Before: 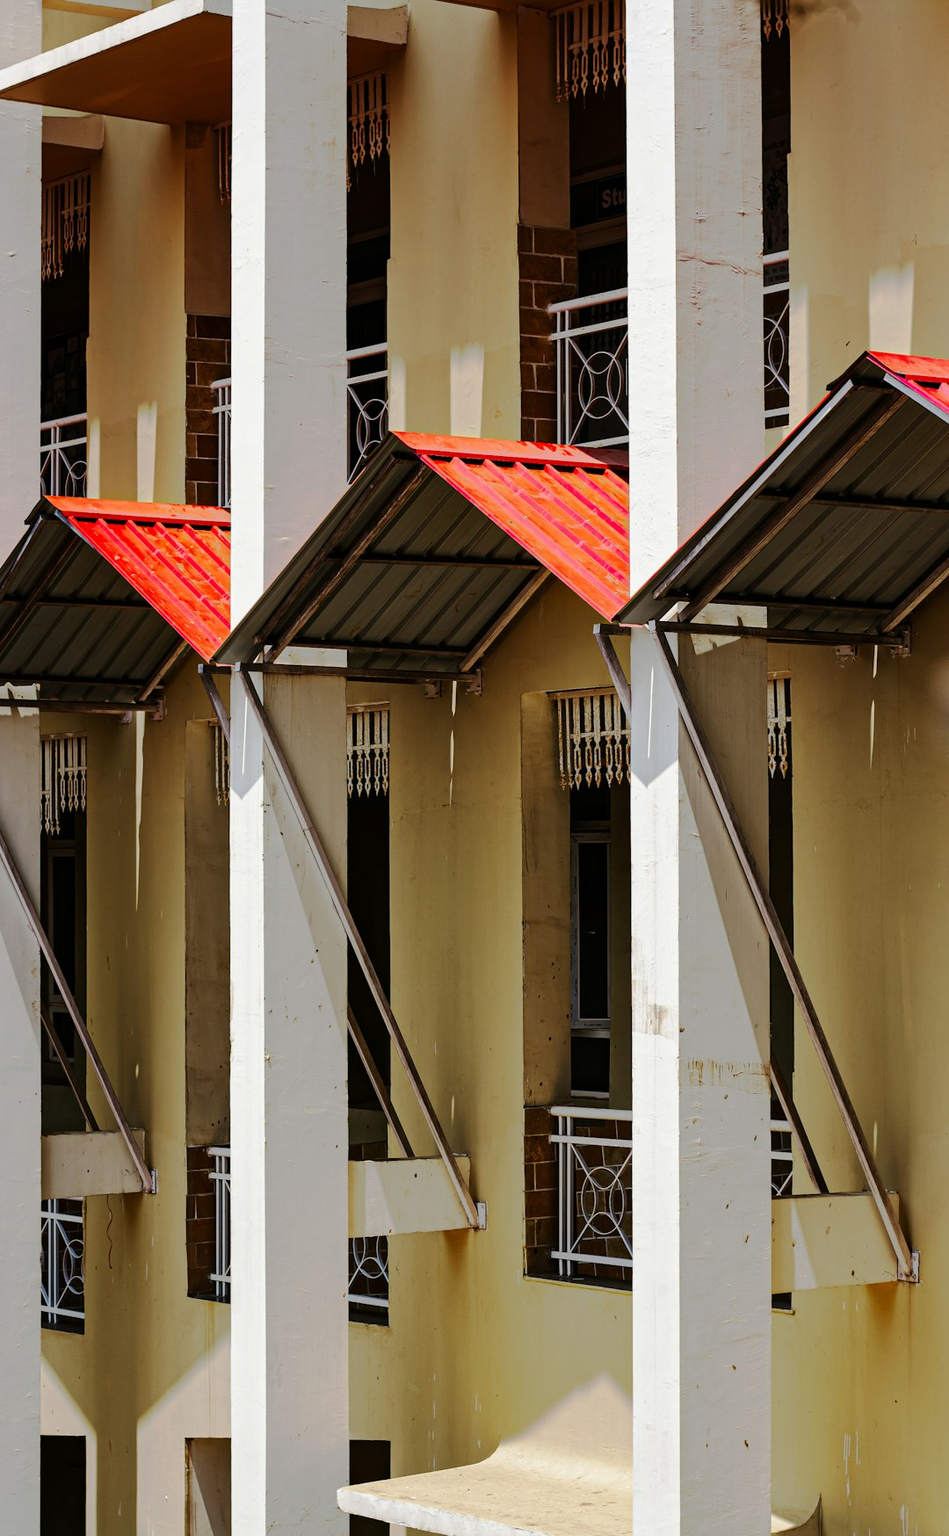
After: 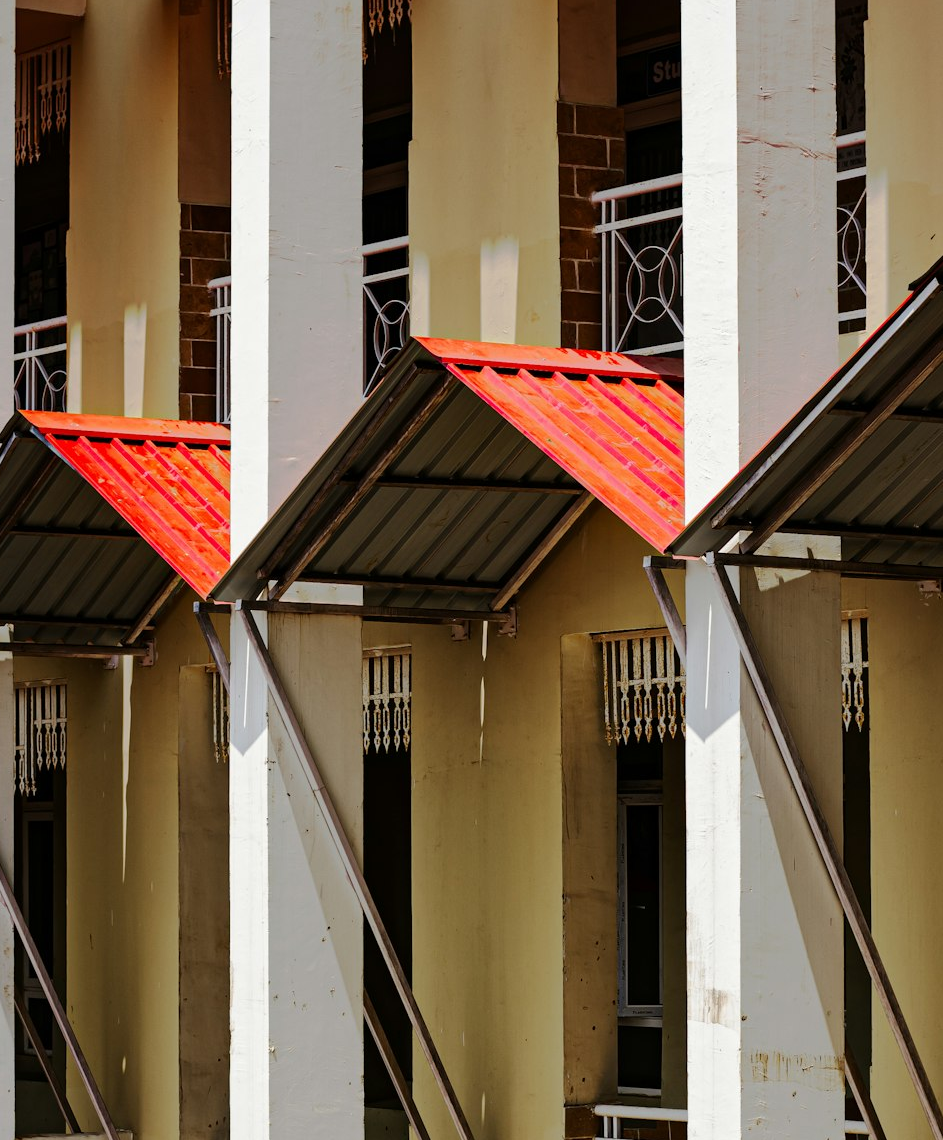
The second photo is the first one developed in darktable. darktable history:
crop: left 3.016%, top 8.822%, right 9.637%, bottom 25.913%
